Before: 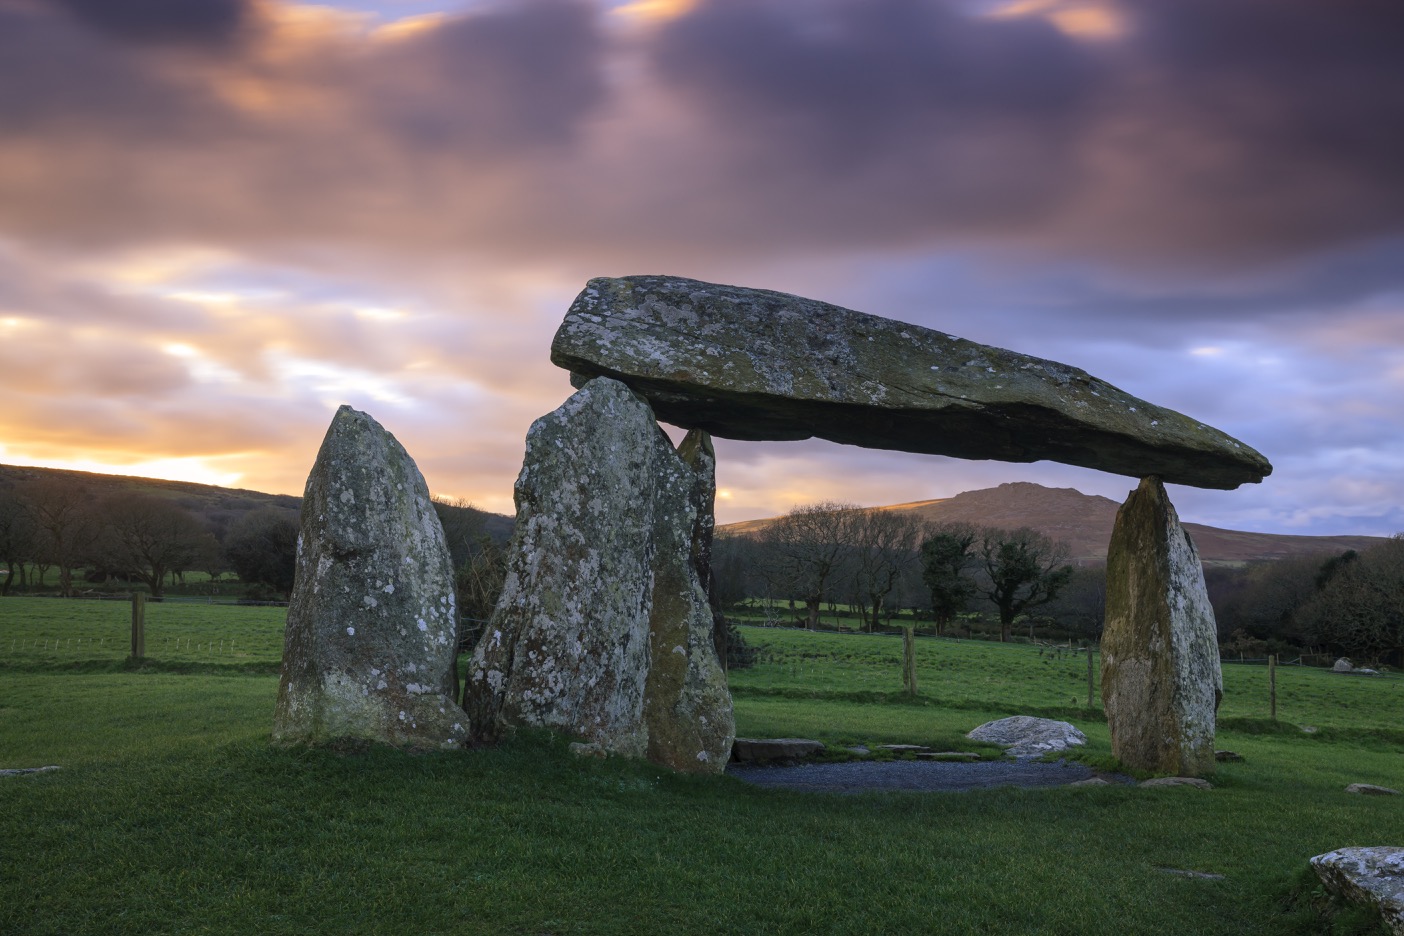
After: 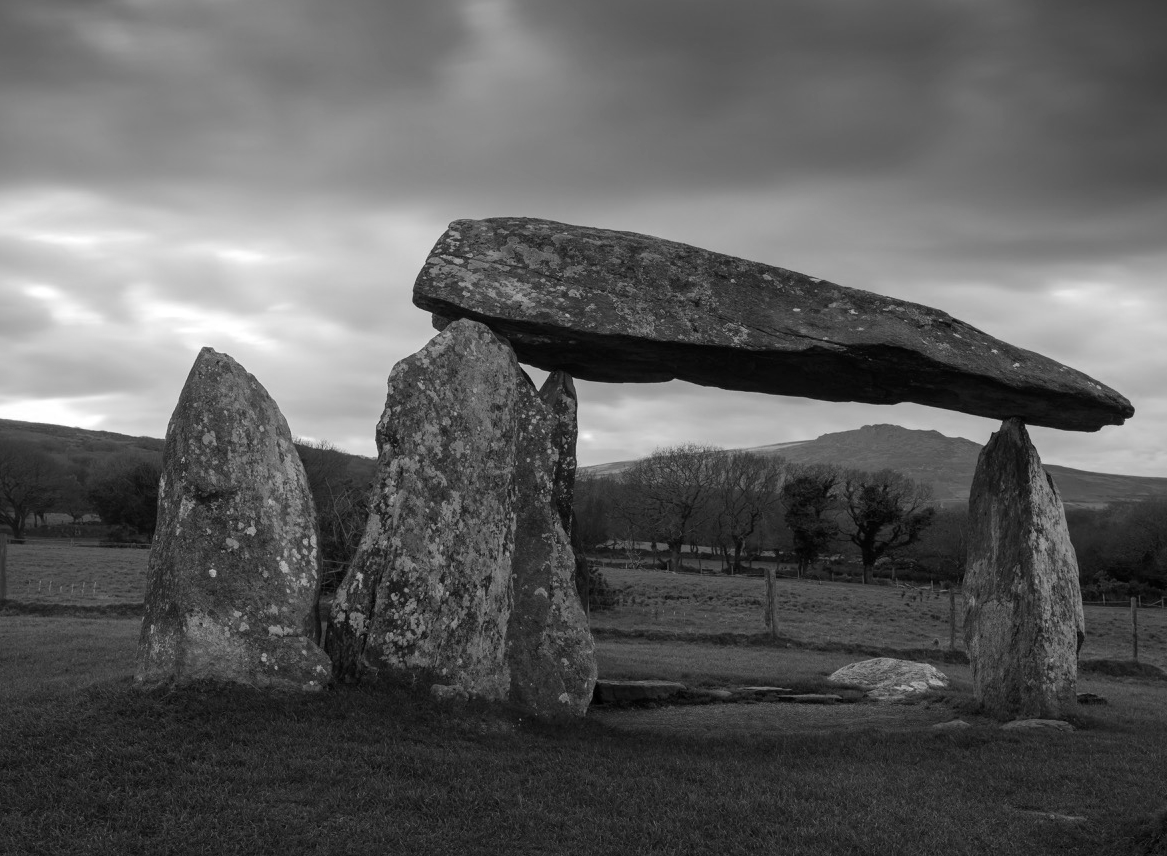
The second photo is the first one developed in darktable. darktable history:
crop: left 9.832%, top 6.259%, right 7.039%, bottom 2.188%
color calibration: output gray [0.22, 0.42, 0.37, 0], illuminant F (fluorescent), F source F9 (Cool White Deluxe 4150 K) – high CRI, x 0.374, y 0.373, temperature 4155.21 K
